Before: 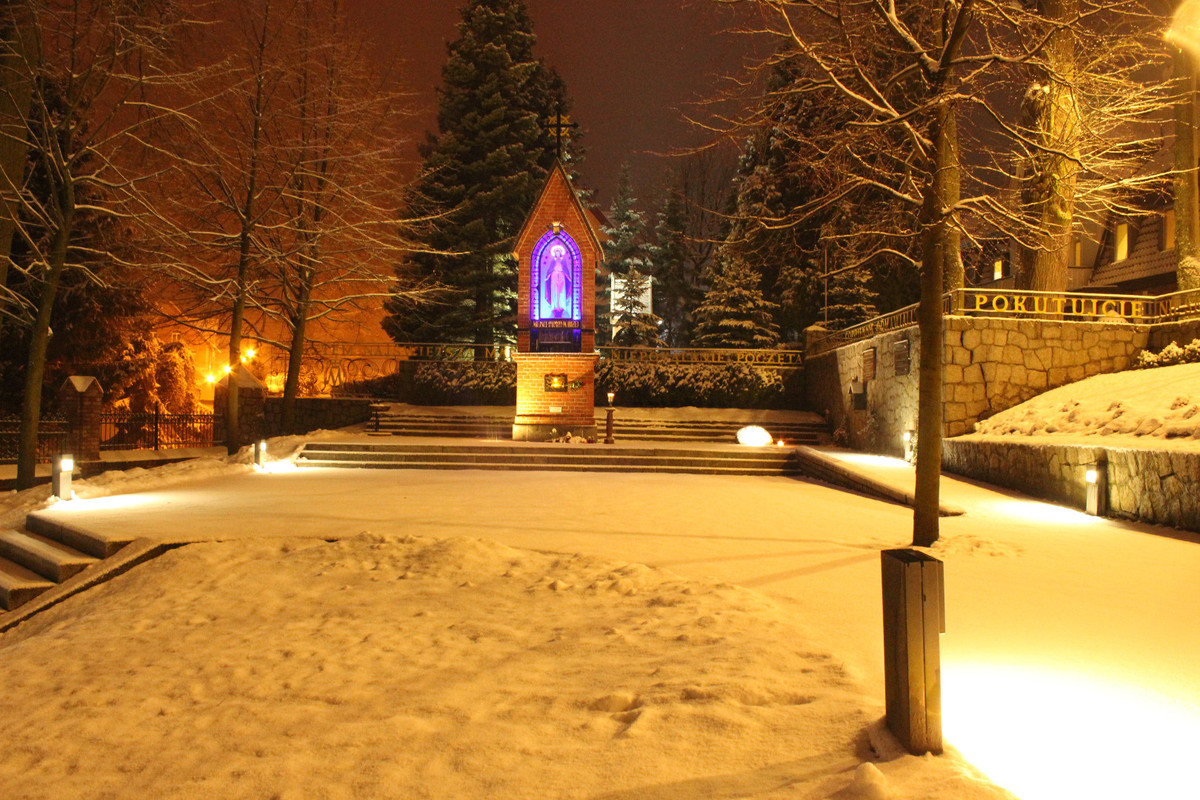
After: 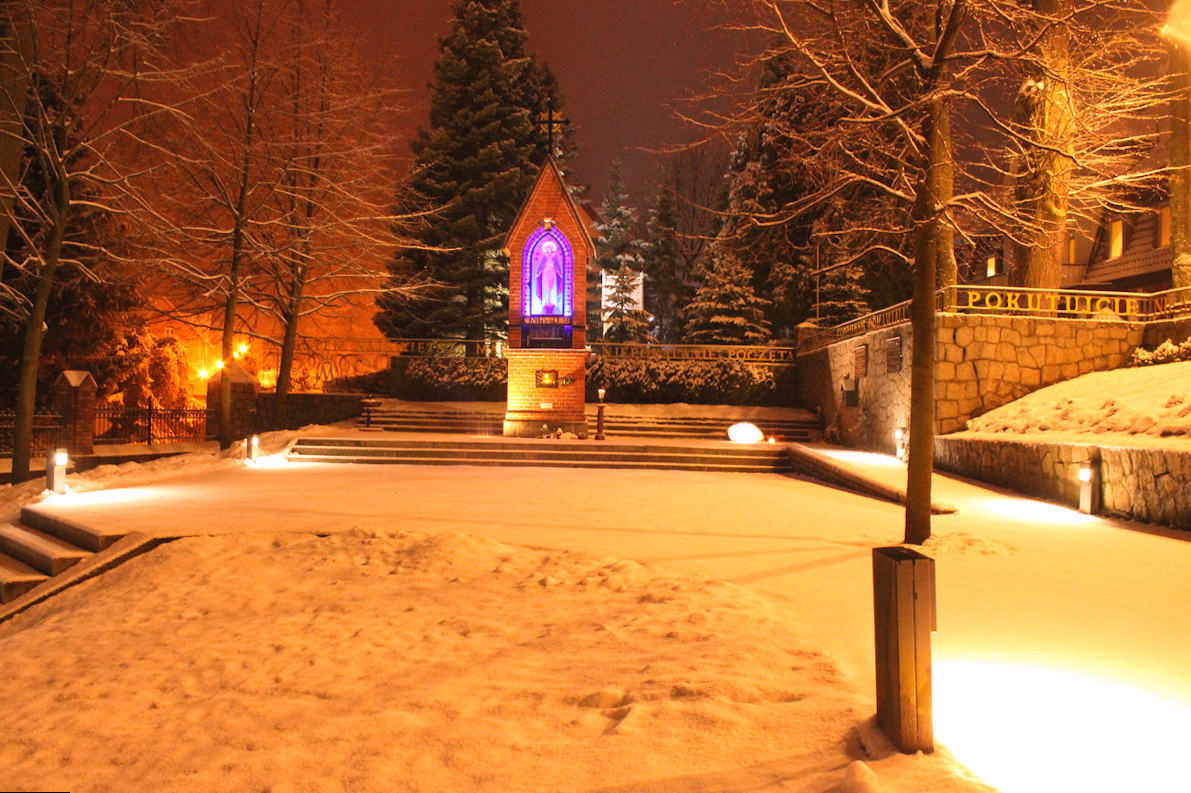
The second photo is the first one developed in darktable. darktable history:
white balance: red 1.188, blue 1.11
shadows and highlights: shadows 25, highlights -25
rotate and perspective: rotation 0.192°, lens shift (horizontal) -0.015, crop left 0.005, crop right 0.996, crop top 0.006, crop bottom 0.99
